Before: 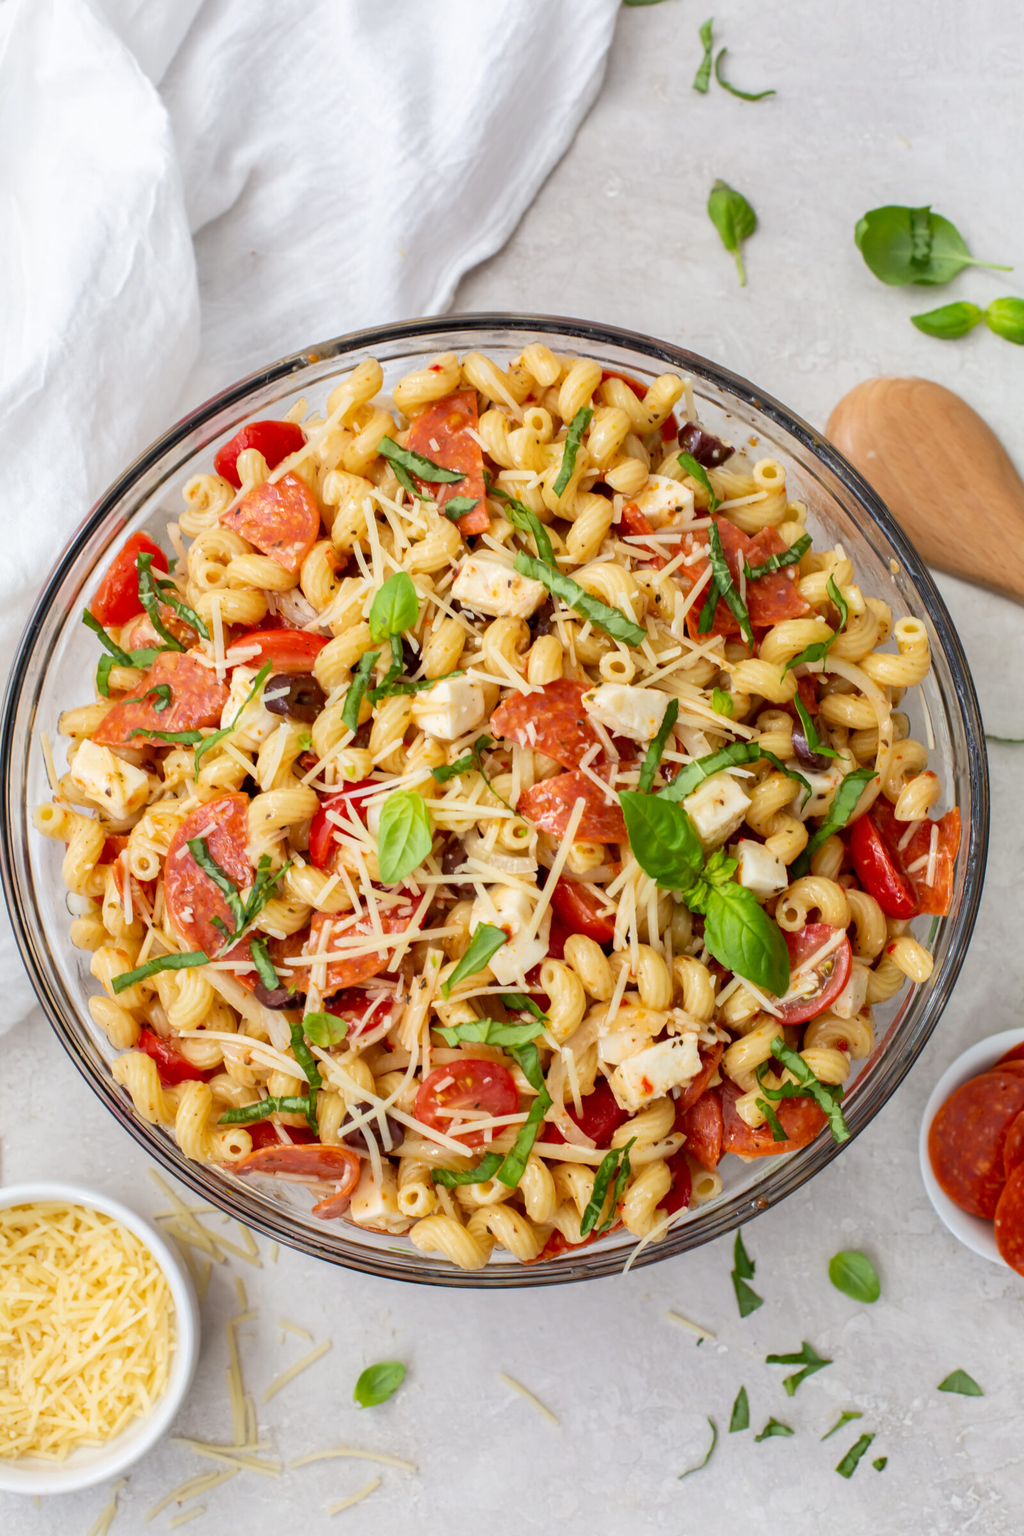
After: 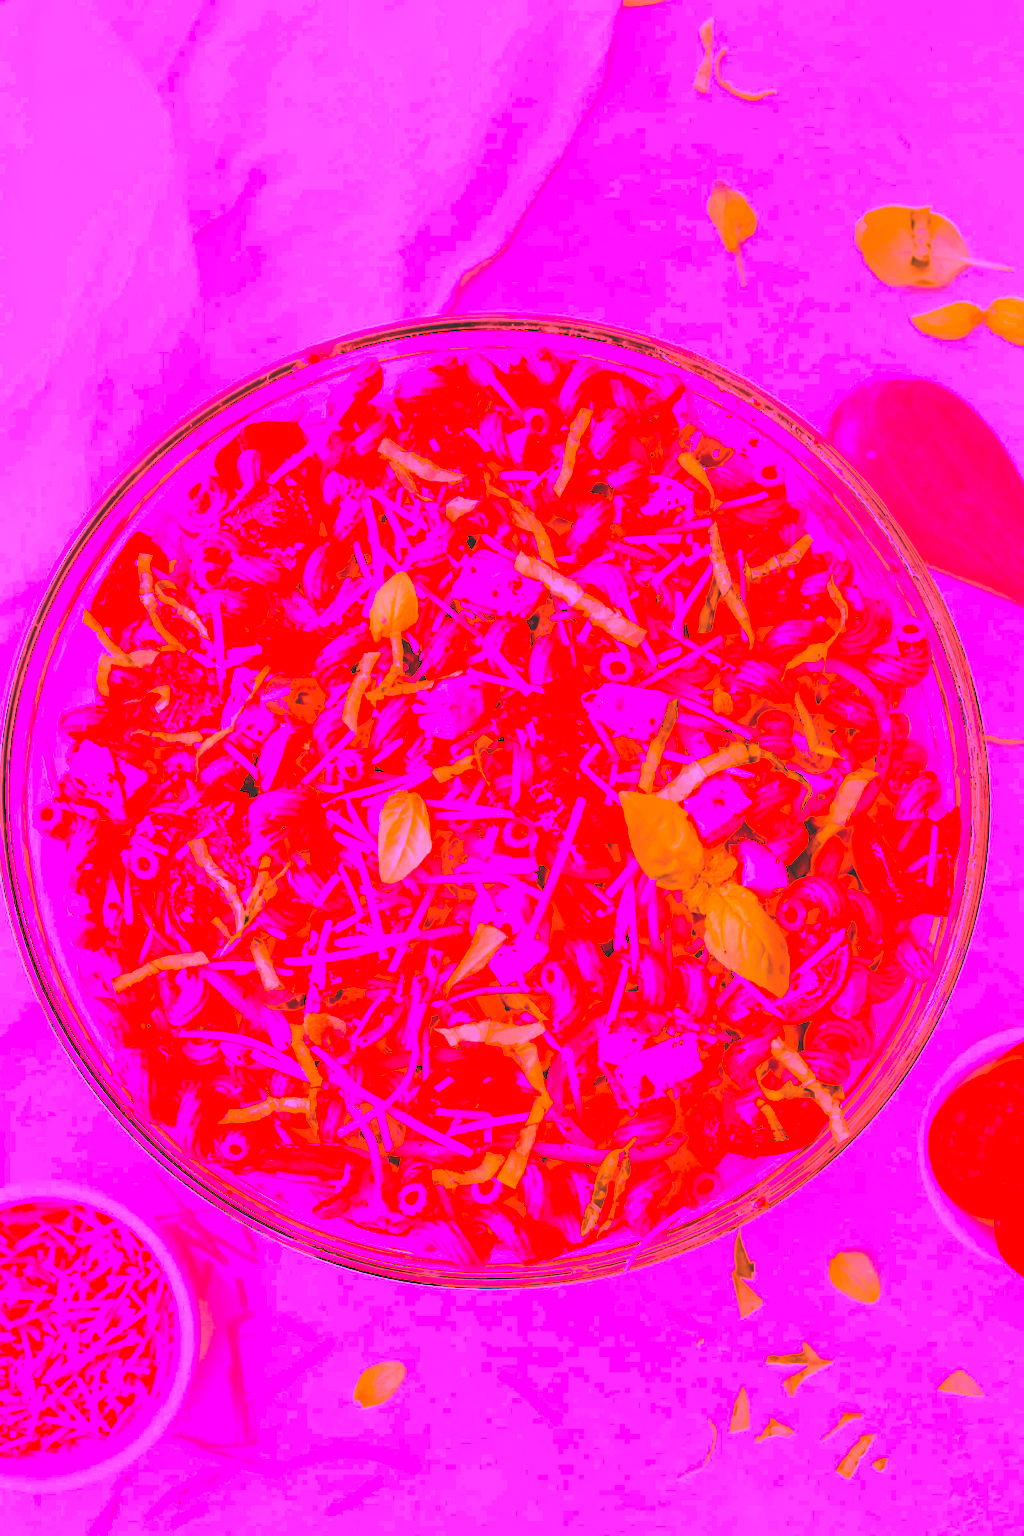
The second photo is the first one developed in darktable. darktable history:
tone curve: curves: ch0 [(0, 0) (0.003, 0.047) (0.011, 0.051) (0.025, 0.061) (0.044, 0.075) (0.069, 0.09) (0.1, 0.102) (0.136, 0.125) (0.177, 0.173) (0.224, 0.226) (0.277, 0.303) (0.335, 0.388) (0.399, 0.469) (0.468, 0.545) (0.543, 0.623) (0.623, 0.695) (0.709, 0.766) (0.801, 0.832) (0.898, 0.905) (1, 1)], preserve colors none
rgb curve: curves: ch0 [(0, 0.186) (0.314, 0.284) (0.775, 0.708) (1, 1)], compensate middle gray true, preserve colors none
white balance: red 4.26, blue 1.802
